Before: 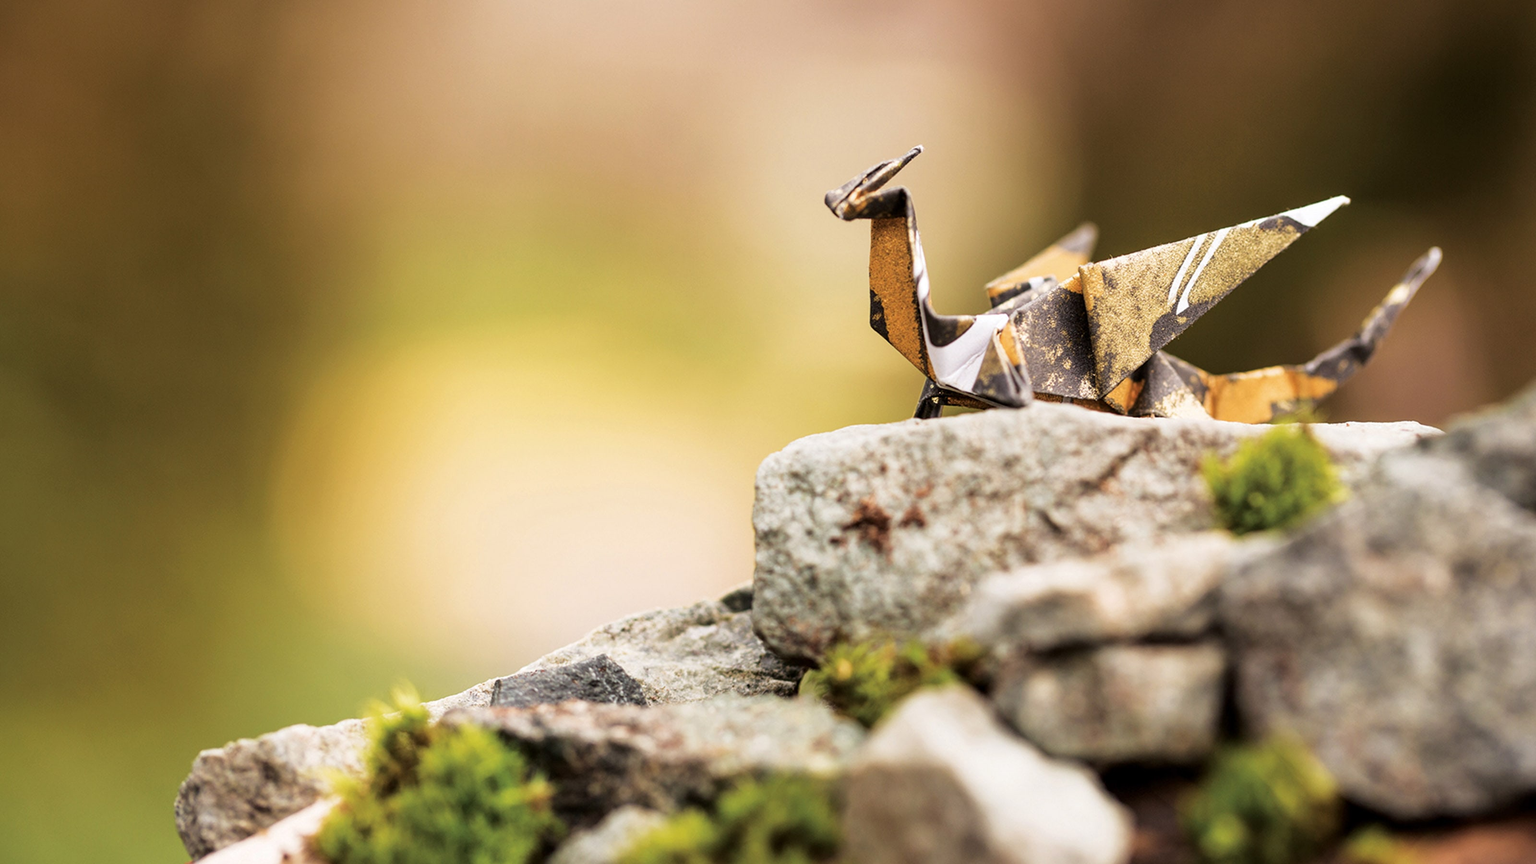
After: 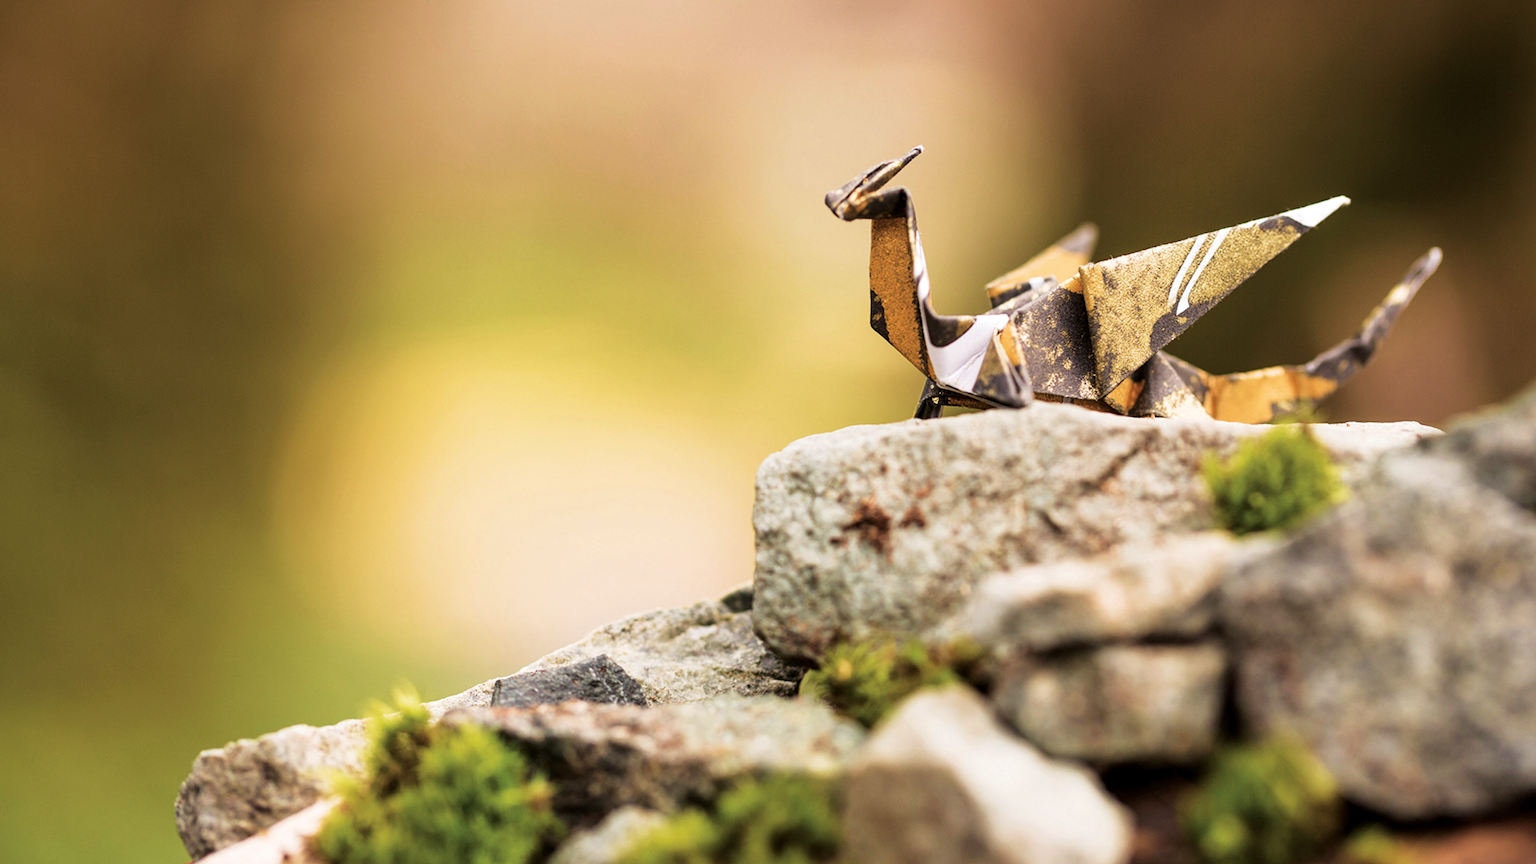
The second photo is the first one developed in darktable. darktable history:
velvia: on, module defaults
tone equalizer: on, module defaults
